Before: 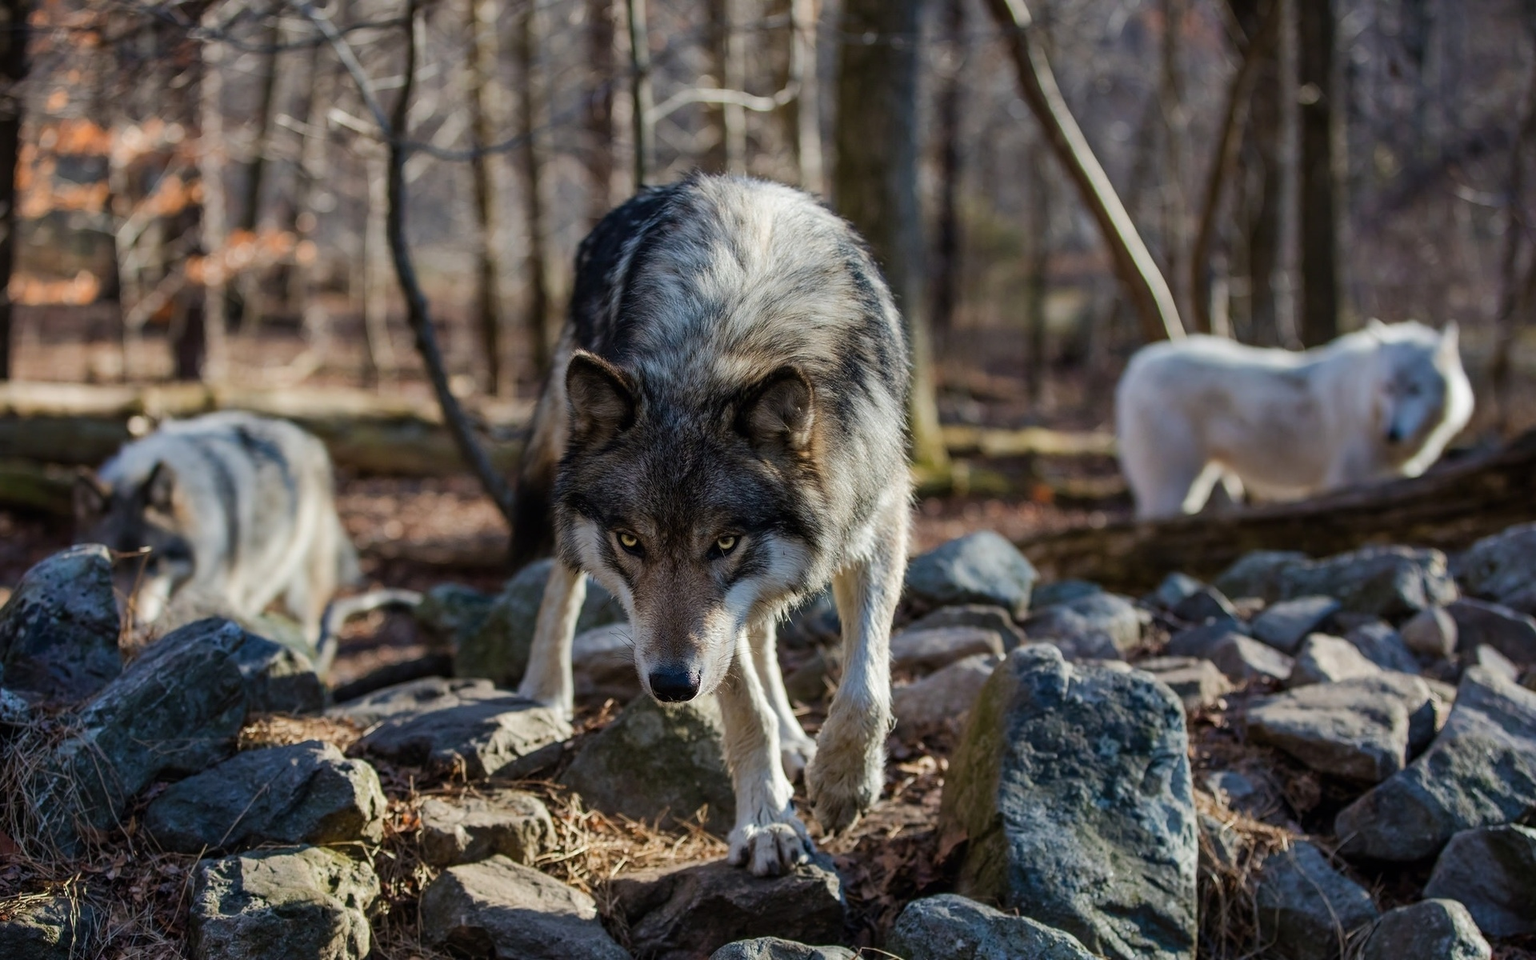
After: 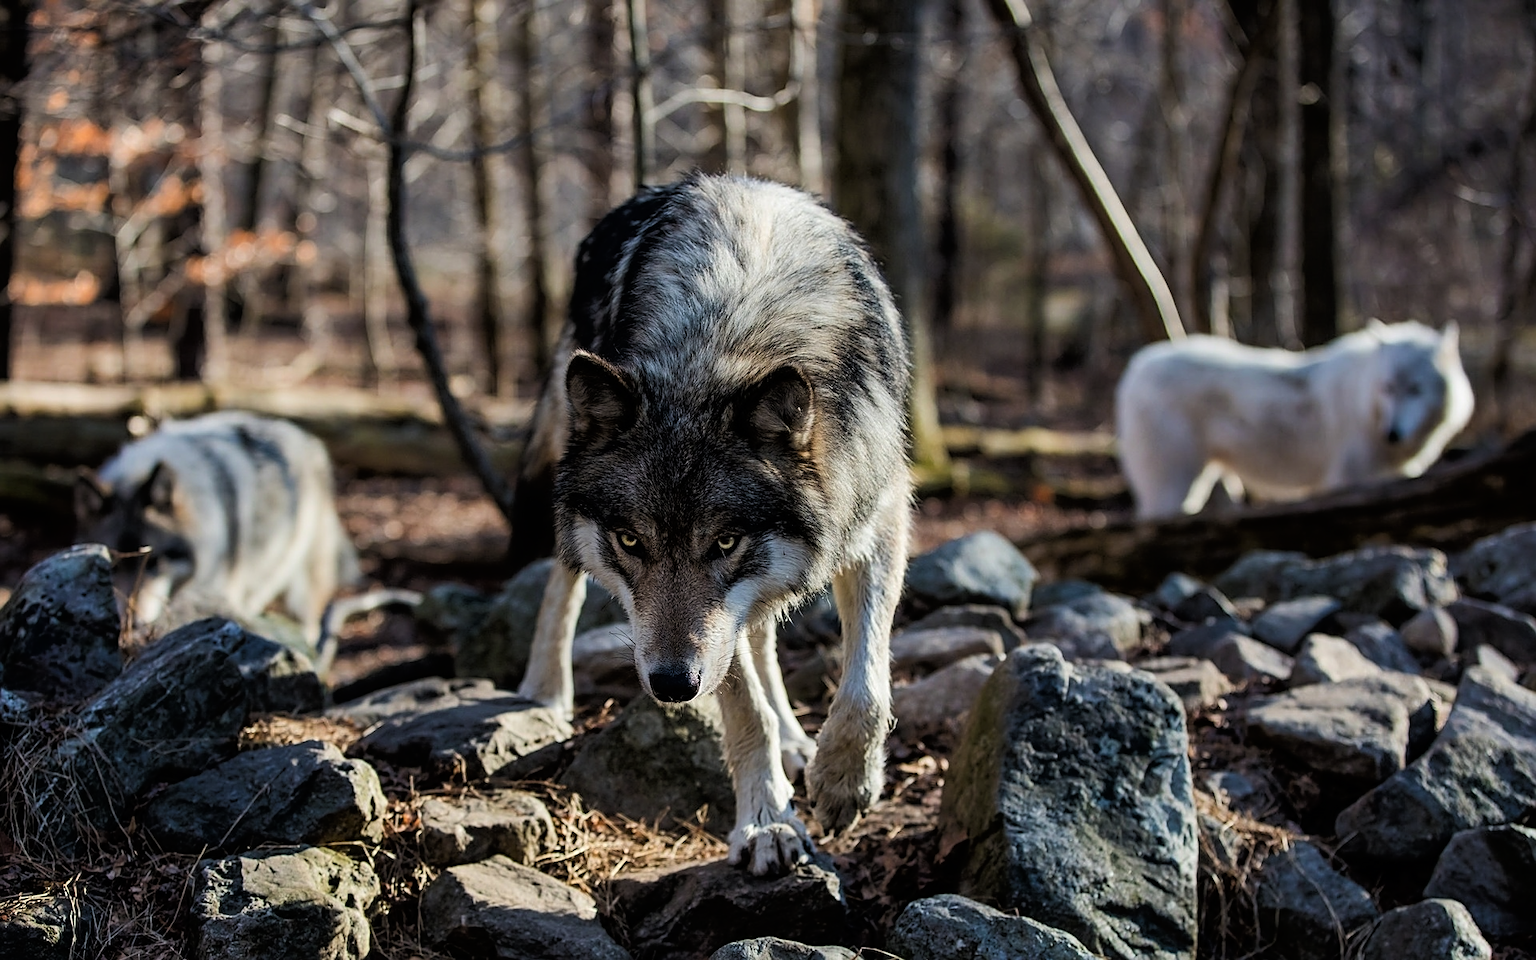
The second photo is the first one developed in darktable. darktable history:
sharpen: on, module defaults
tone curve: curves: ch0 [(0, 0) (0.118, 0.034) (0.182, 0.124) (0.265, 0.214) (0.504, 0.508) (0.783, 0.825) (1, 1)], color space Lab, linked channels, preserve colors none
